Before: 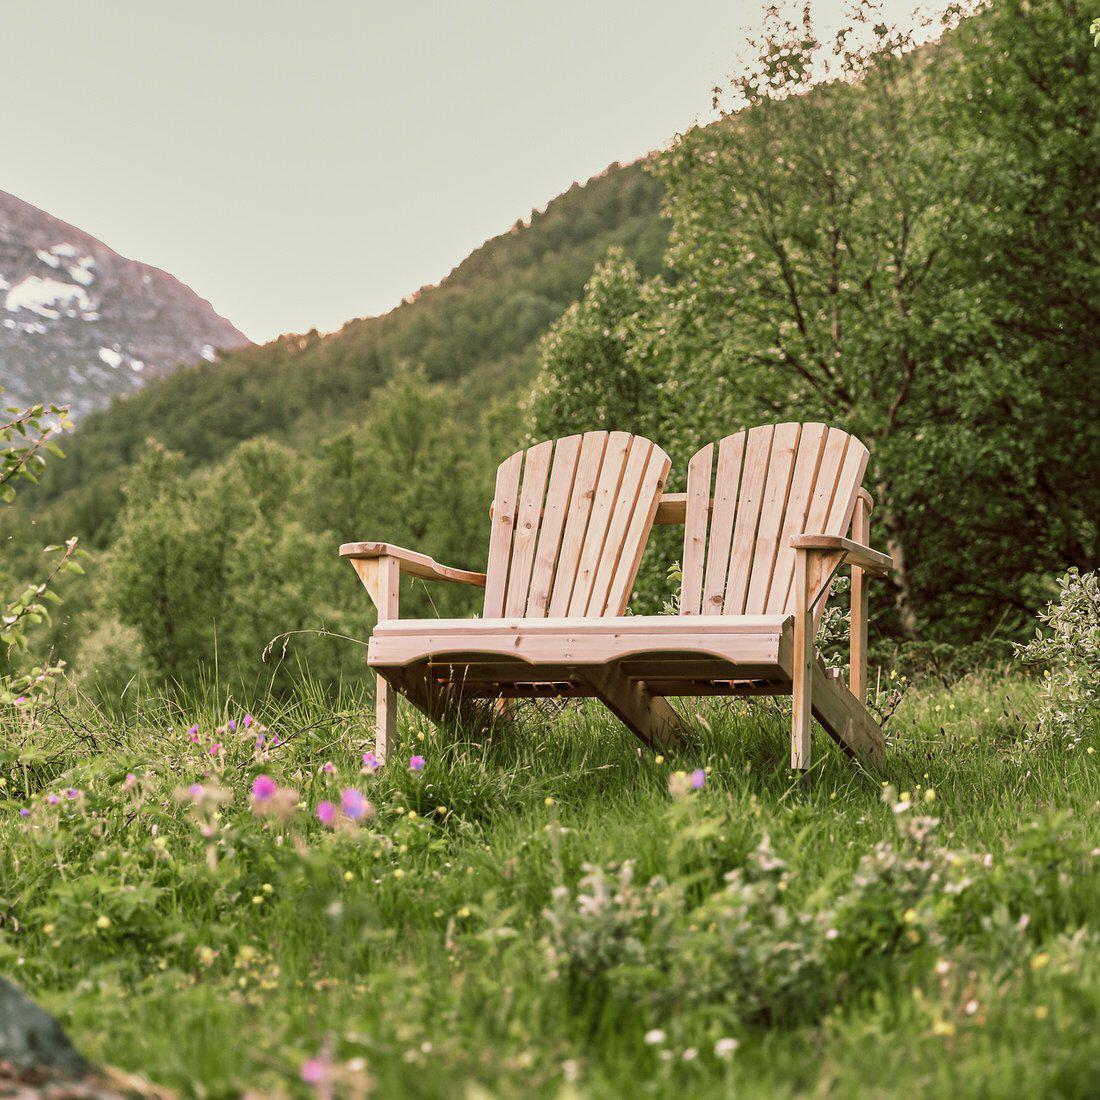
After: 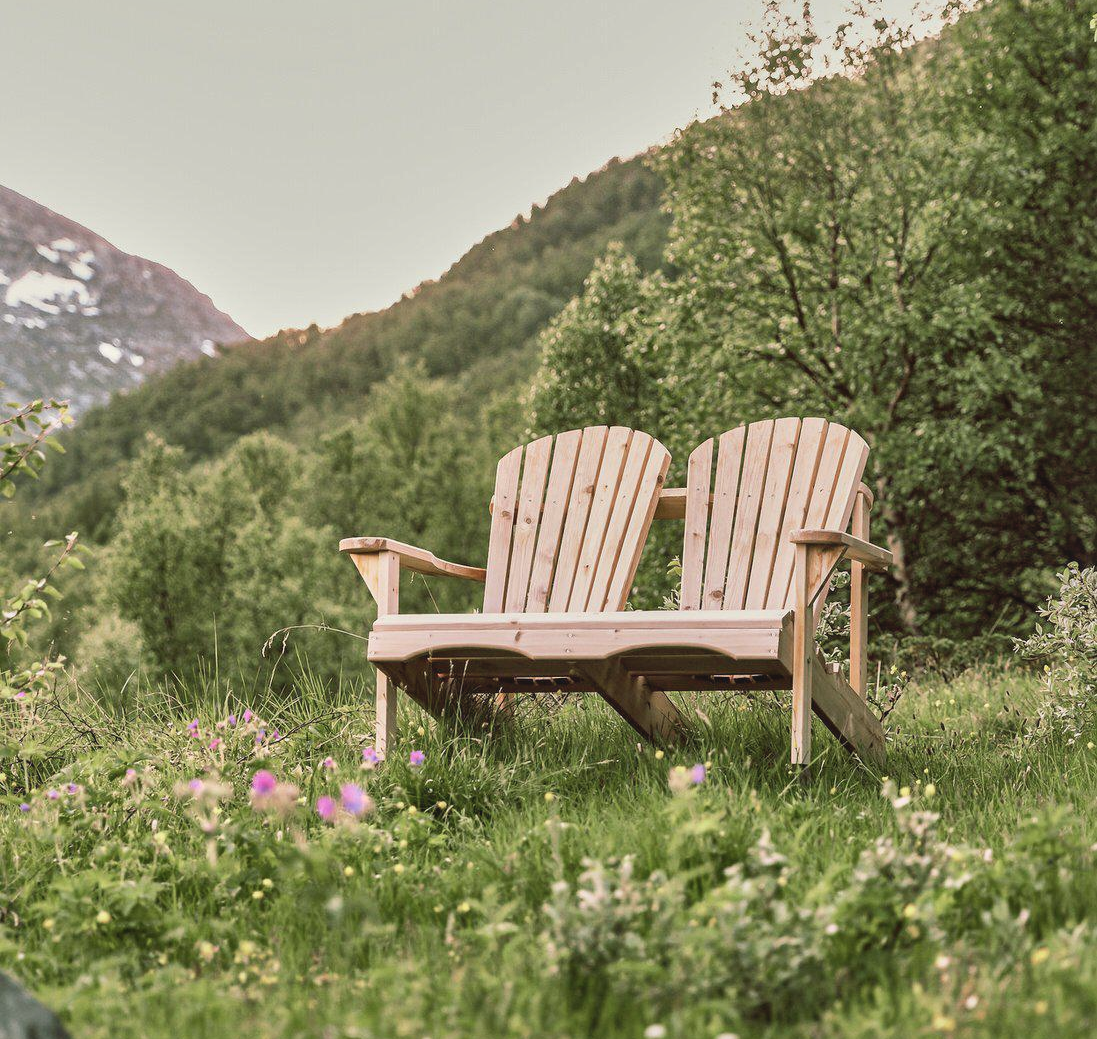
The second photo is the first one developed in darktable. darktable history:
local contrast: mode bilateral grid, contrast 21, coarseness 49, detail 148%, midtone range 0.2
contrast brightness saturation: contrast -0.14, brightness 0.042, saturation -0.138
crop: top 0.456%, right 0.257%, bottom 5.001%
